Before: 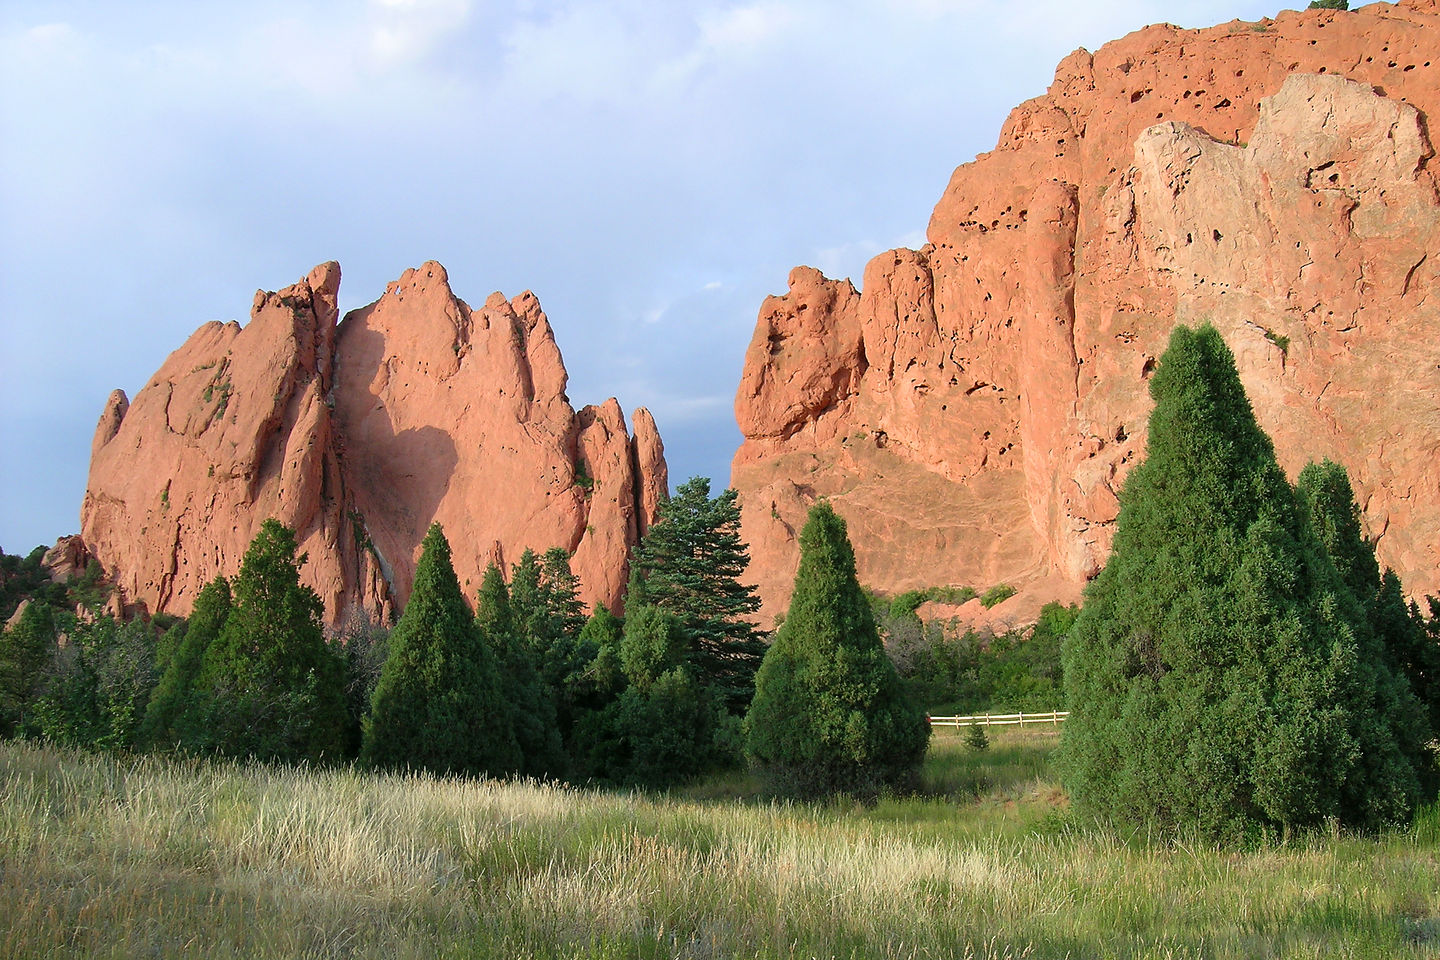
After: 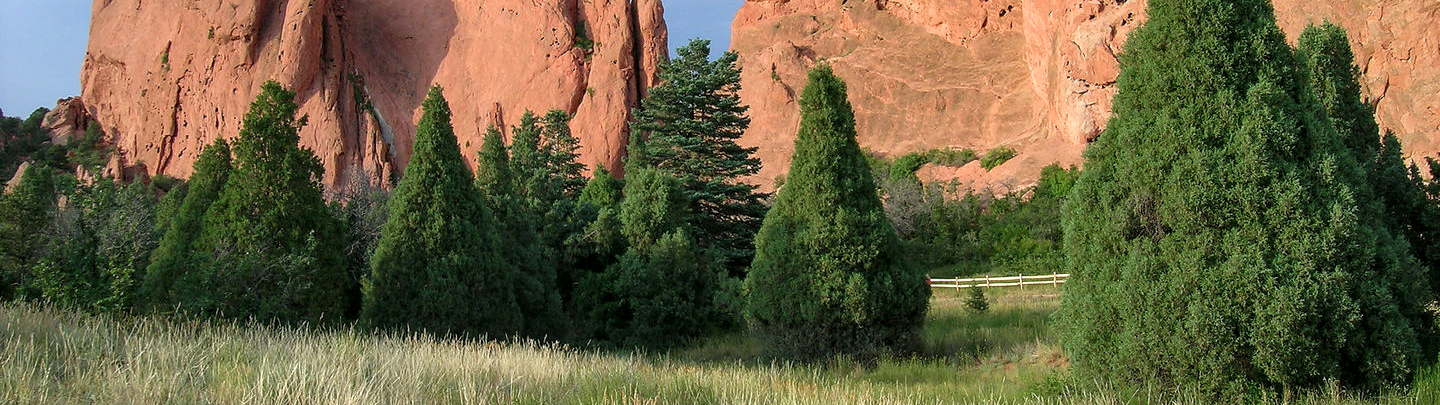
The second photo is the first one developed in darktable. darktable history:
crop: top 45.628%, bottom 12.116%
local contrast: on, module defaults
